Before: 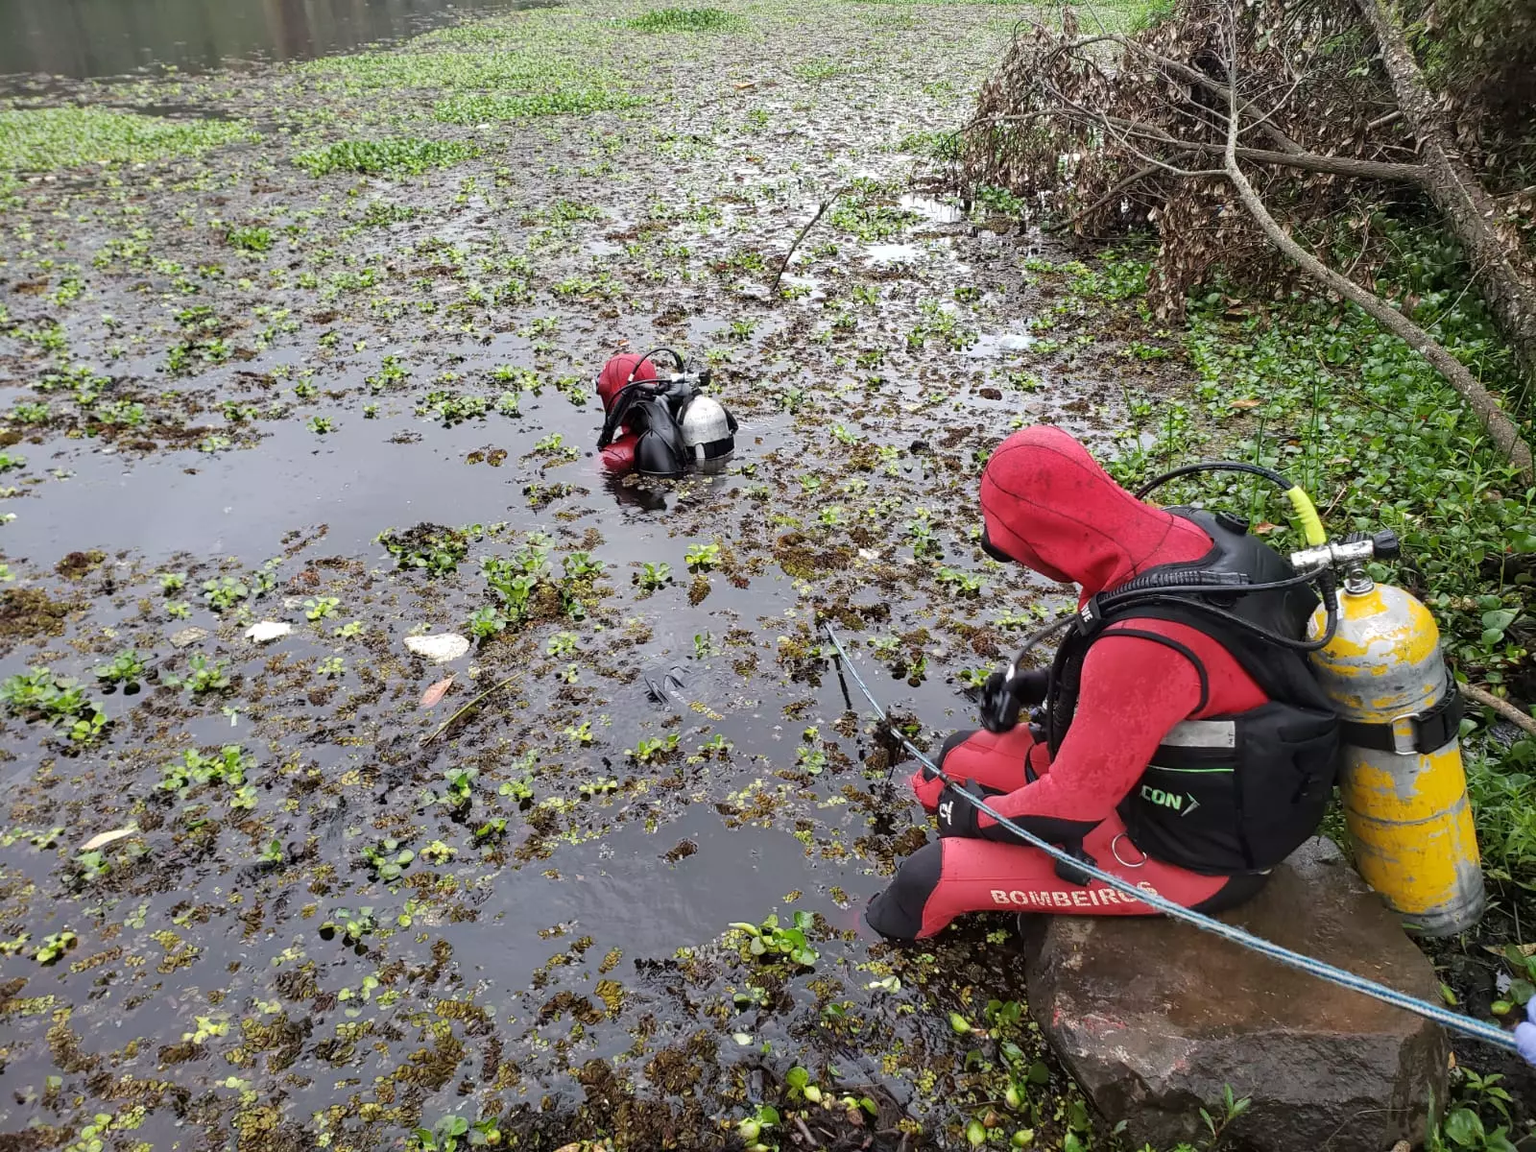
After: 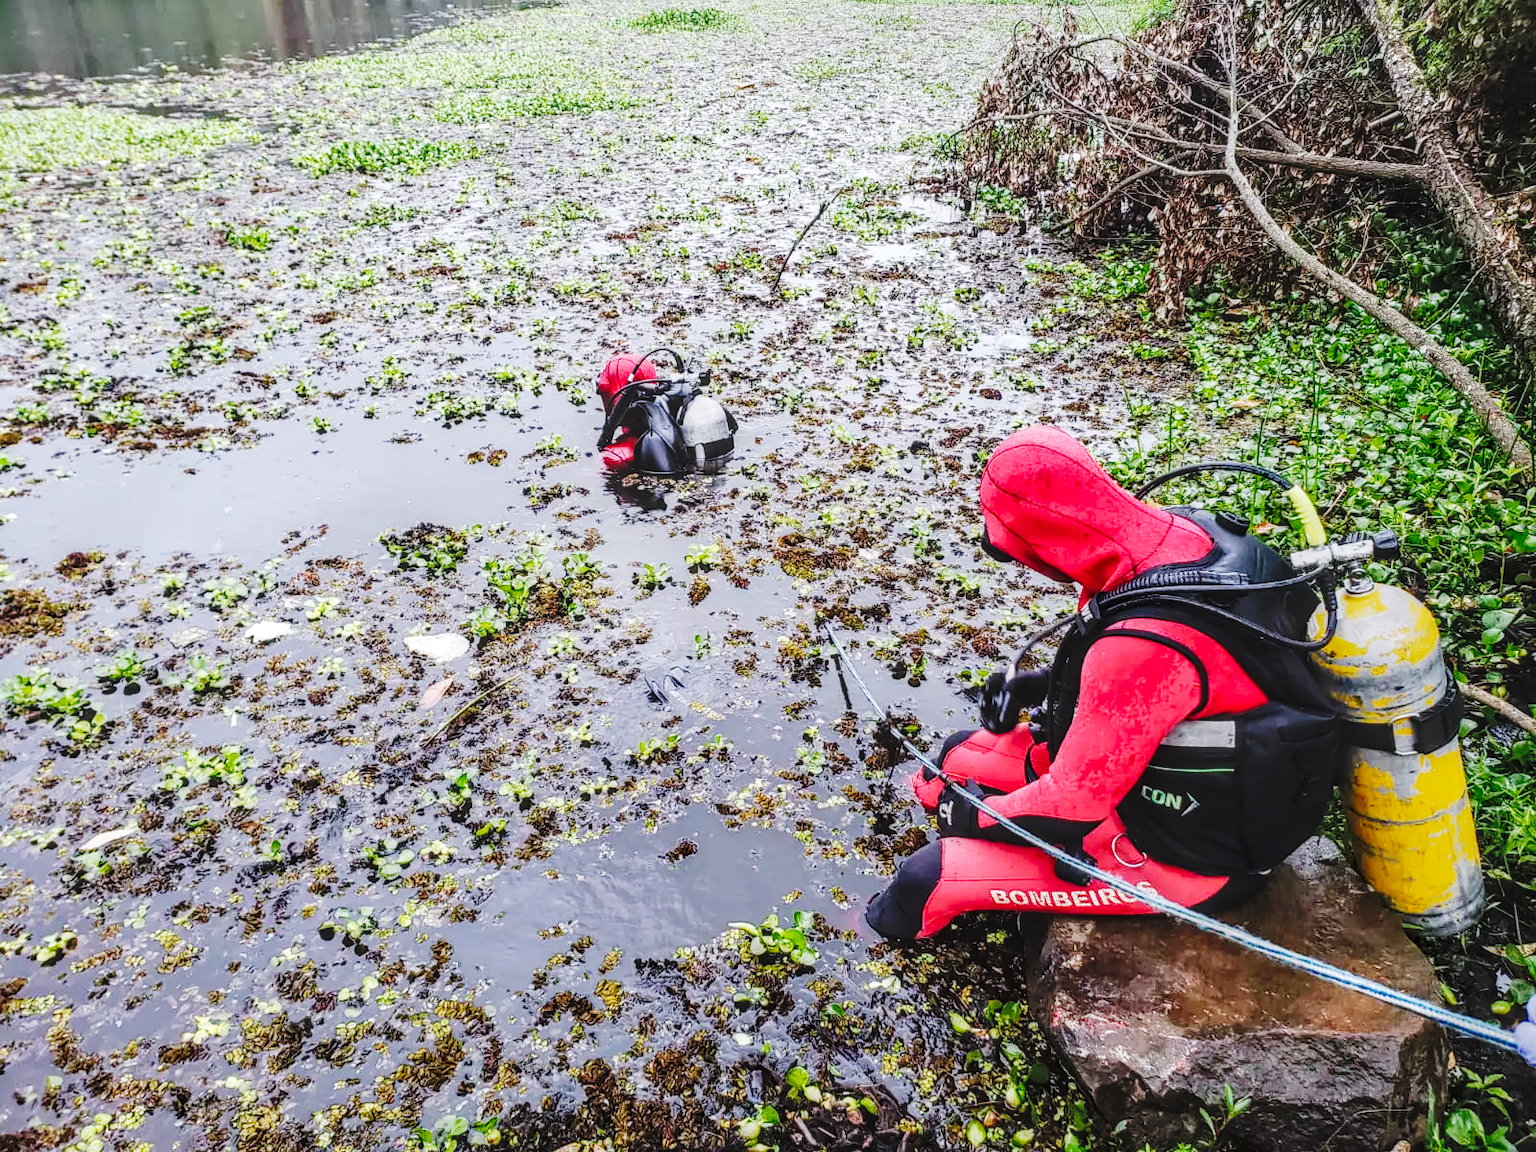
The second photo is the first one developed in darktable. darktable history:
base curve: curves: ch0 [(0, 0) (0.036, 0.025) (0.121, 0.166) (0.206, 0.329) (0.605, 0.79) (1, 1)], preserve colors none
color calibration: illuminant as shot in camera, x 0.358, y 0.373, temperature 4628.91 K
tone curve: curves: ch0 [(0, 0) (0.003, 0.008) (0.011, 0.017) (0.025, 0.027) (0.044, 0.043) (0.069, 0.059) (0.1, 0.086) (0.136, 0.112) (0.177, 0.152) (0.224, 0.203) (0.277, 0.277) (0.335, 0.346) (0.399, 0.439) (0.468, 0.527) (0.543, 0.613) (0.623, 0.693) (0.709, 0.787) (0.801, 0.863) (0.898, 0.927) (1, 1)], preserve colors none
local contrast: highlights 0%, shadows 0%, detail 133%
